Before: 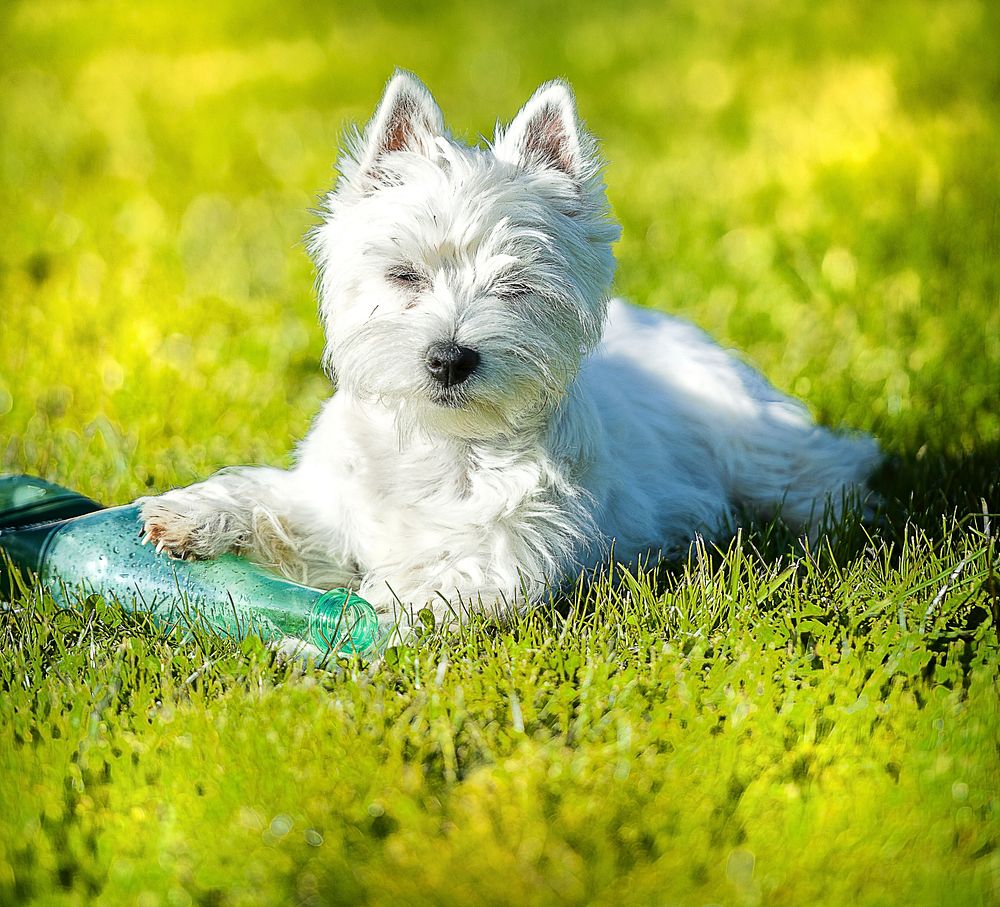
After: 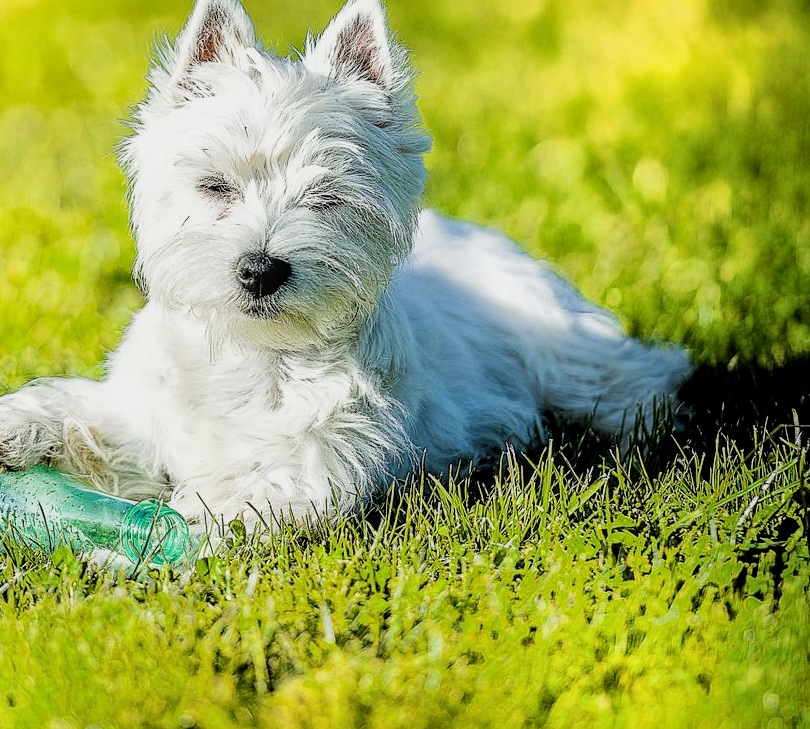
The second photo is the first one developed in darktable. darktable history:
filmic rgb: black relative exposure -5.09 EV, white relative exposure 3.5 EV, hardness 3.18, contrast 1.196, highlights saturation mix -48.63%
crop: left 18.923%, top 9.855%, right 0.001%, bottom 9.723%
local contrast: on, module defaults
